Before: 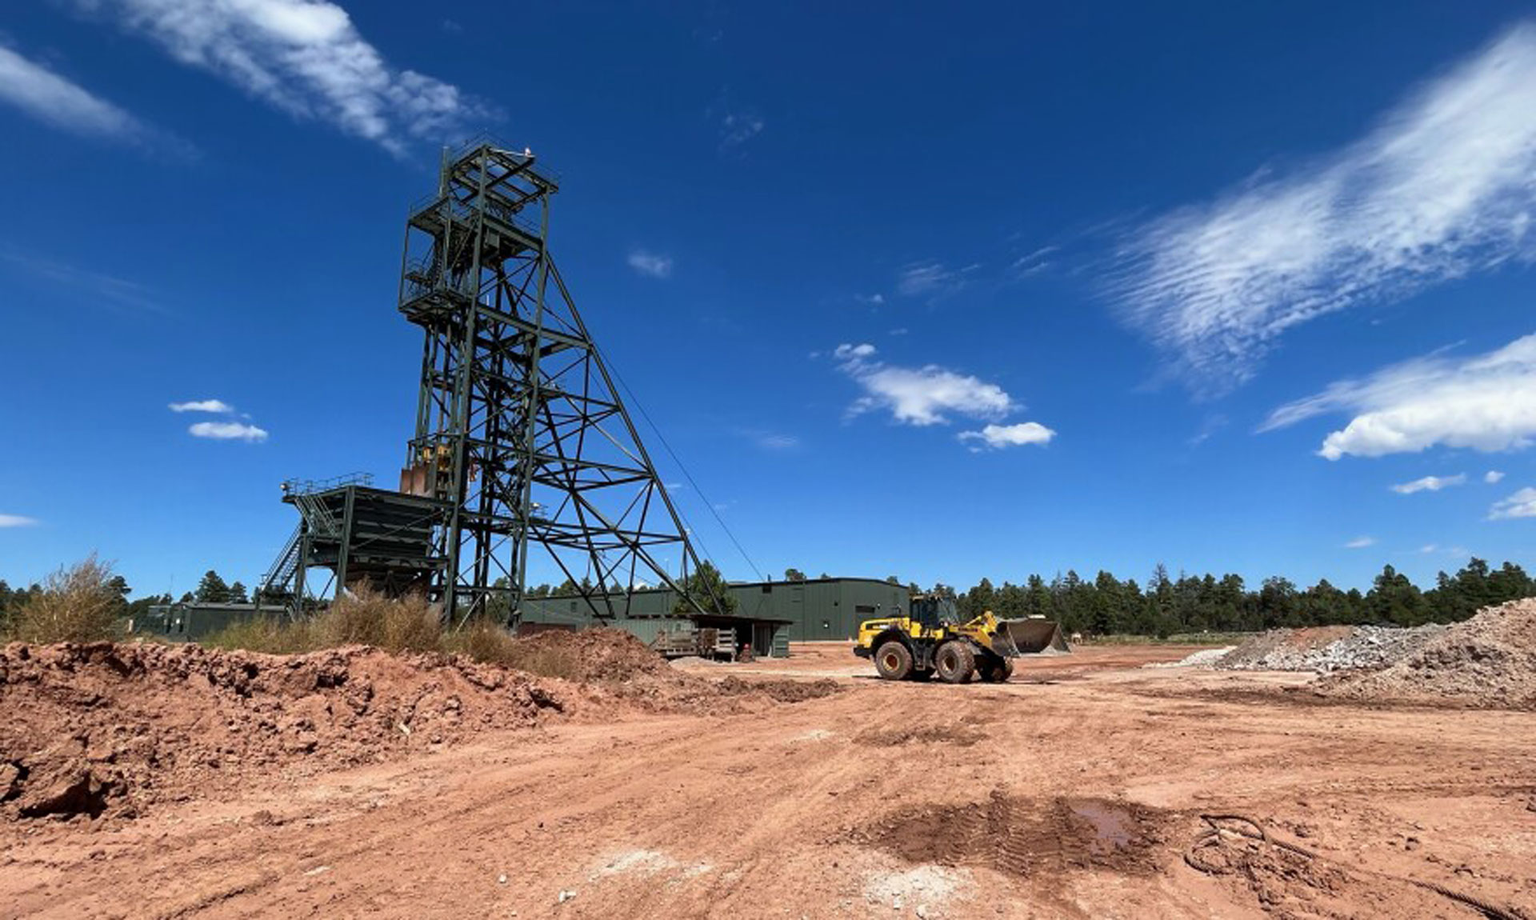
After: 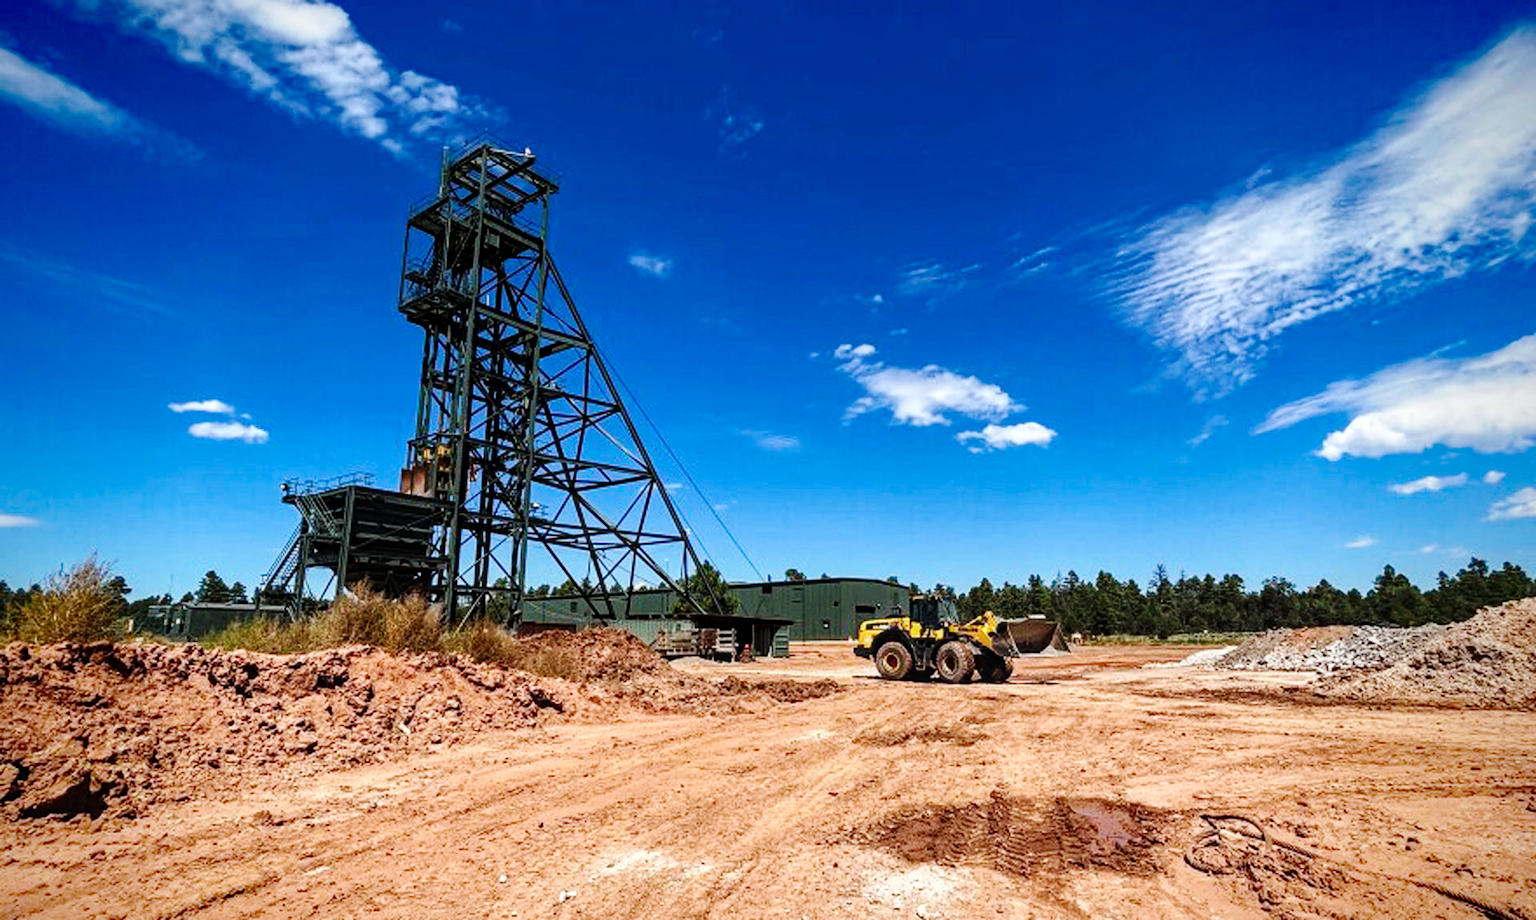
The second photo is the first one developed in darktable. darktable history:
local contrast: on, module defaults
haze removal: strength 0.285, distance 0.252, adaptive false
vignetting: fall-off start 74.86%, saturation 0.386, width/height ratio 1.087
base curve: curves: ch0 [(0, 0) (0.036, 0.025) (0.121, 0.166) (0.206, 0.329) (0.605, 0.79) (1, 1)], preserve colors none
